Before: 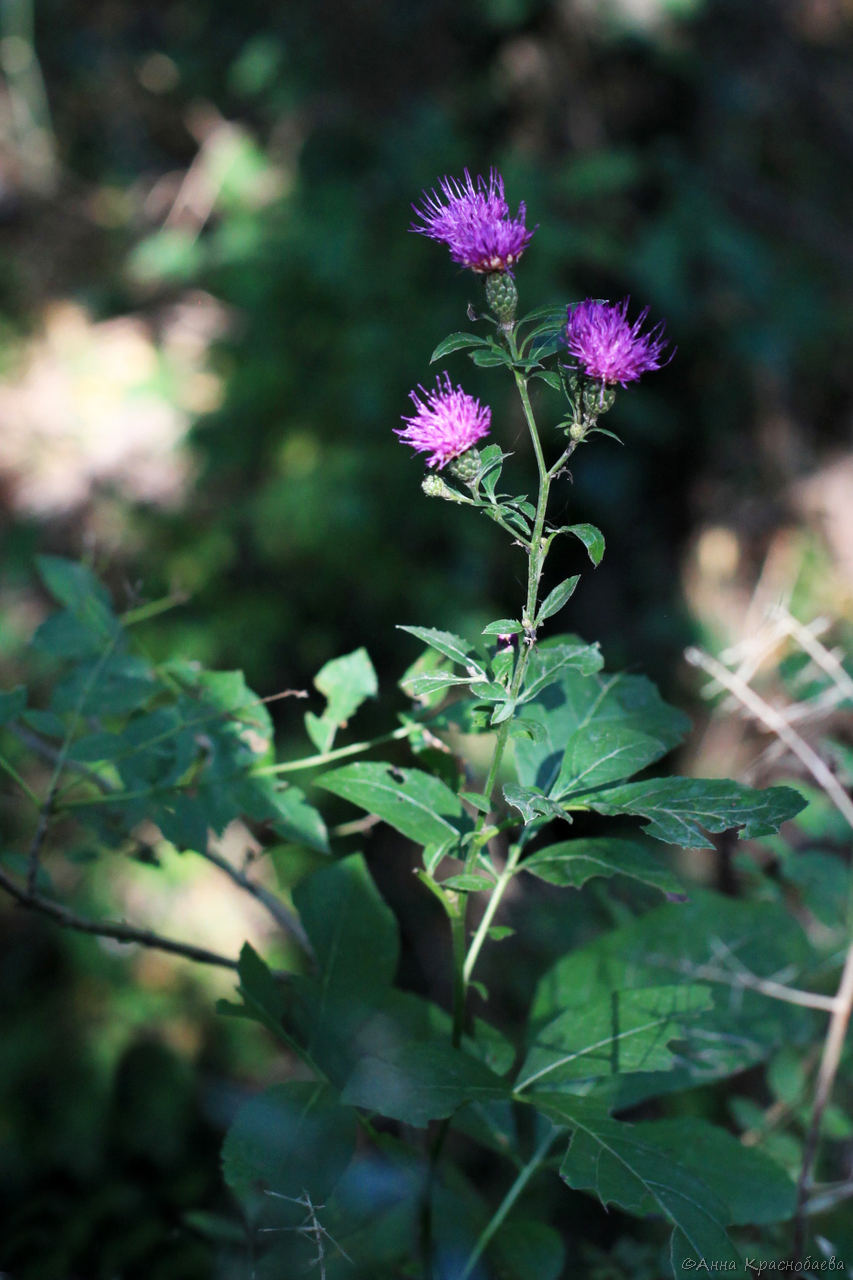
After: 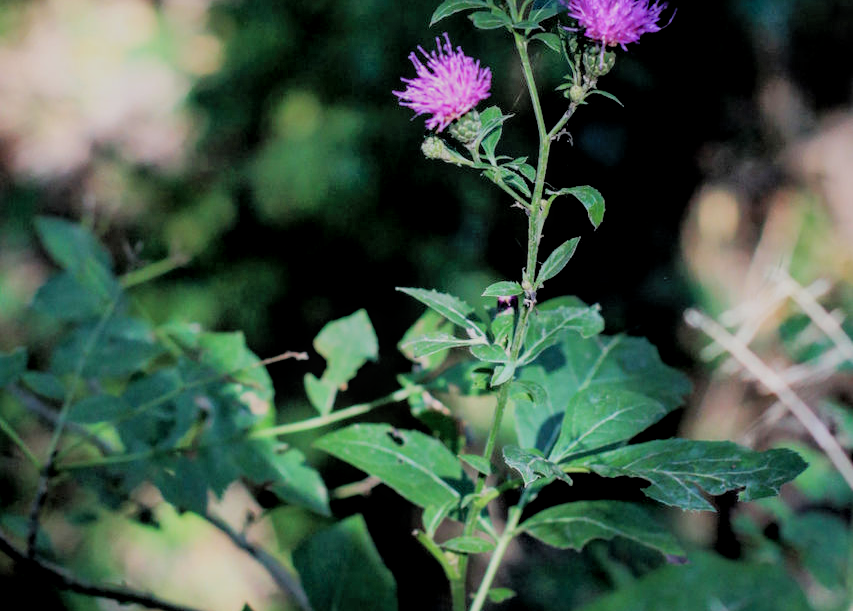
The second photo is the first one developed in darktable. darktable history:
filmic rgb: black relative exposure -5.04 EV, white relative exposure 3.97 EV, threshold 3.05 EV, hardness 2.89, contrast 1.096, enable highlight reconstruction true
velvia: strength 9.11%
local contrast: detail 130%
crop and rotate: top 26.416%, bottom 25.803%
shadows and highlights: on, module defaults
